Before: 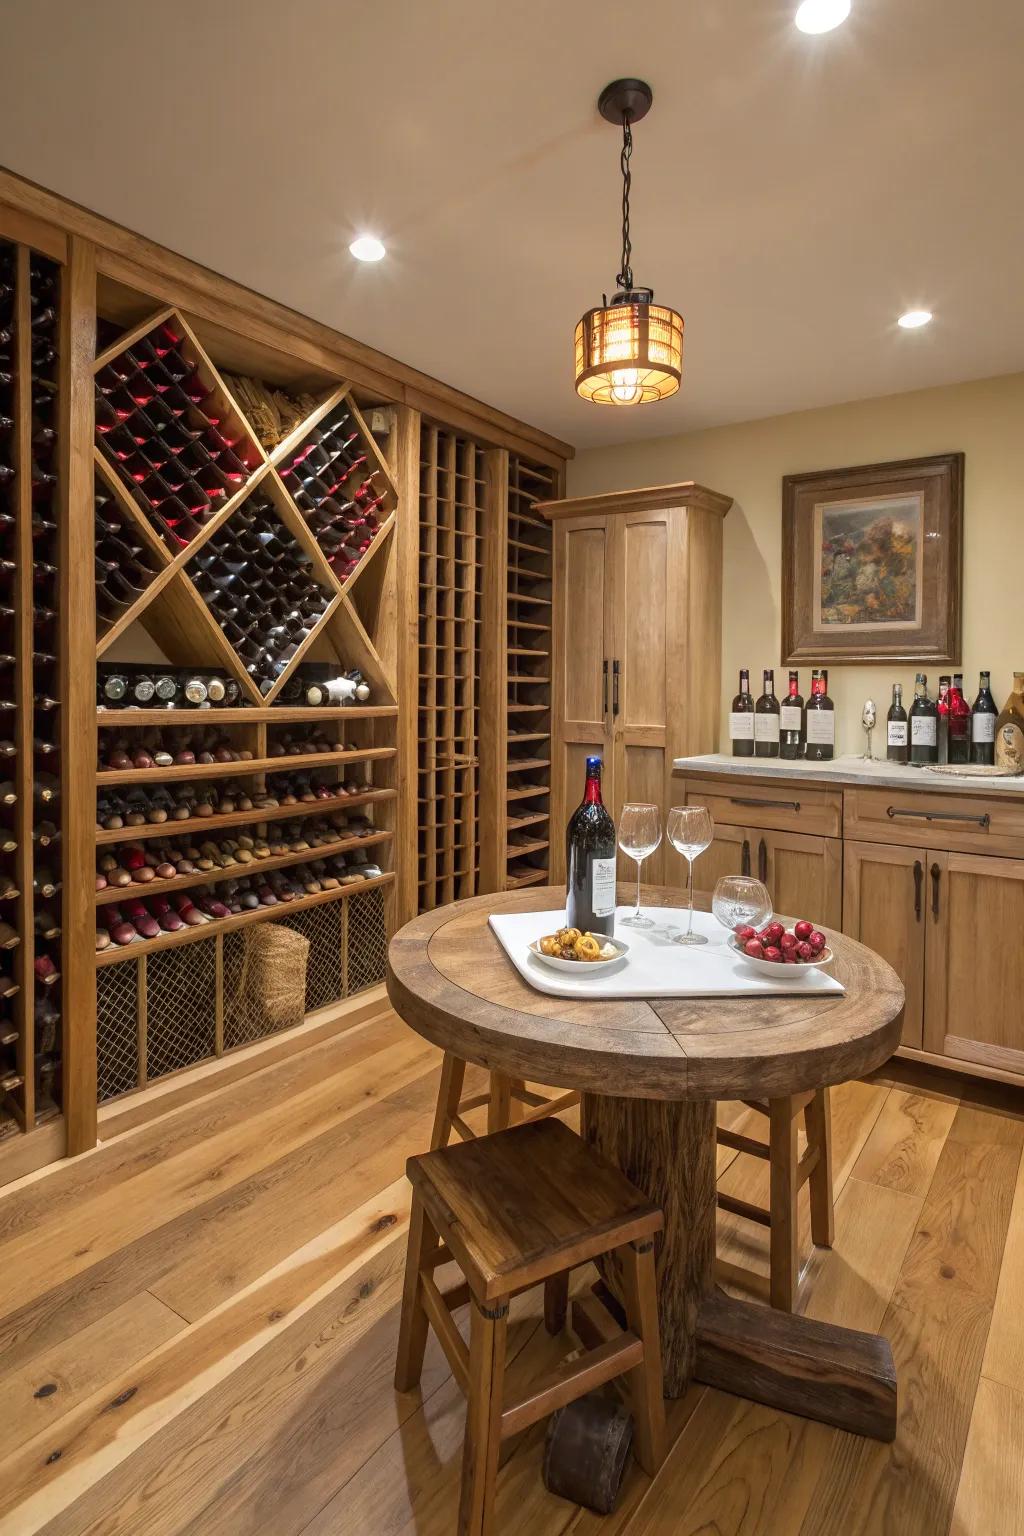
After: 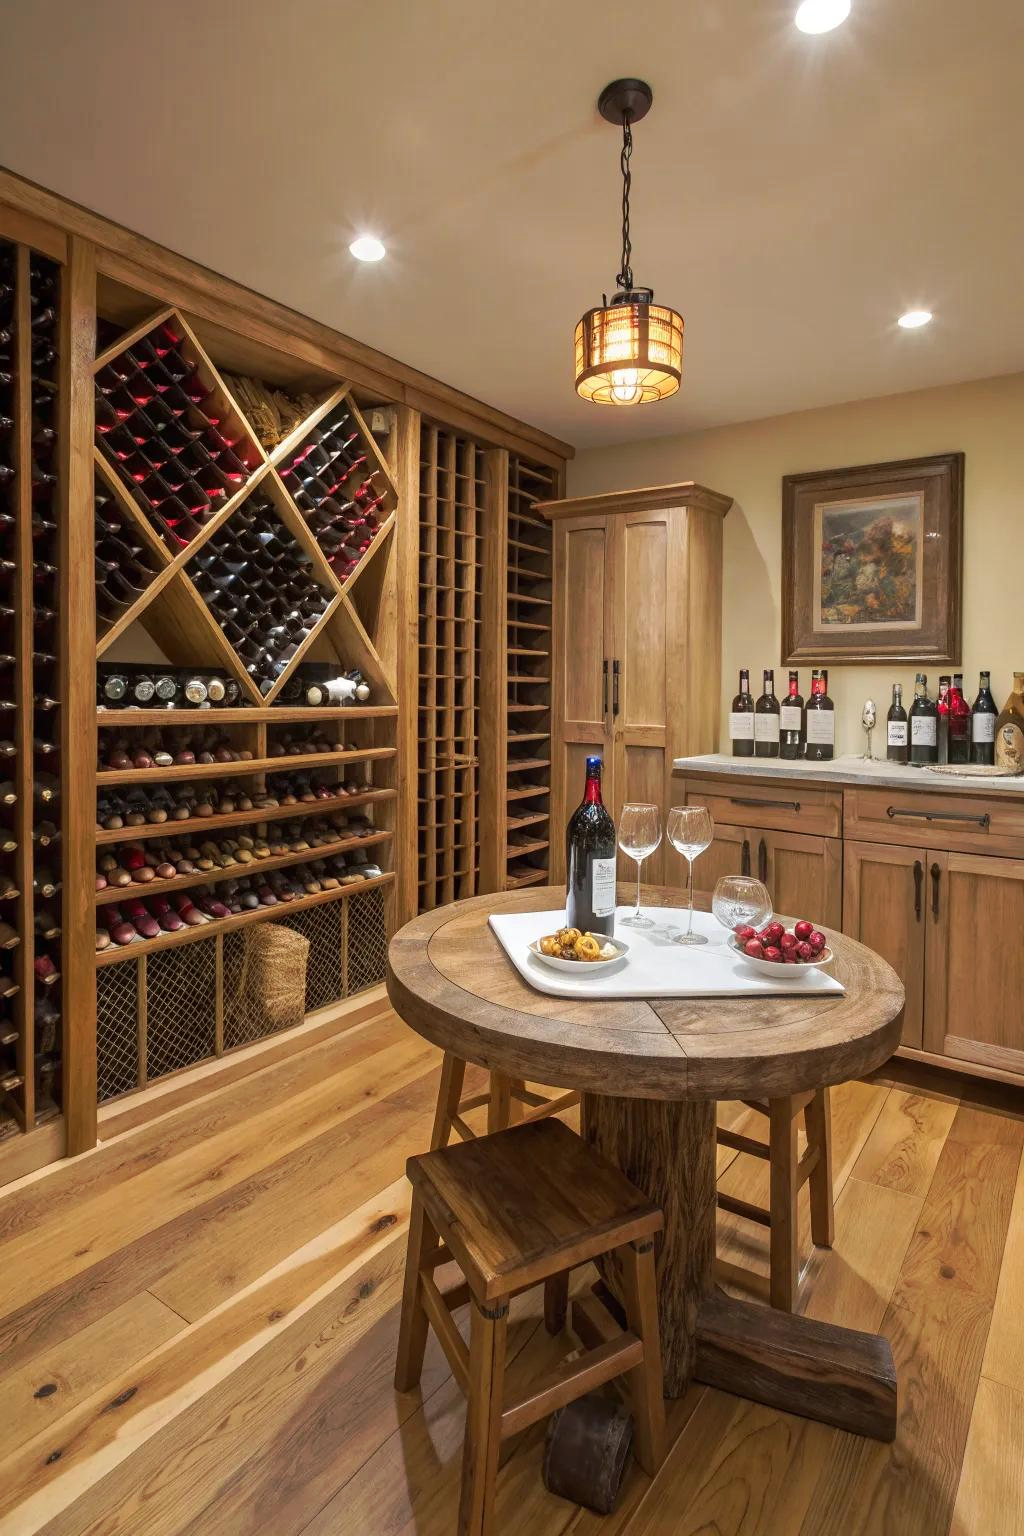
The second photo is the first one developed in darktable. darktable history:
tone curve: curves: ch0 [(0, 0) (0.003, 0.003) (0.011, 0.011) (0.025, 0.024) (0.044, 0.043) (0.069, 0.067) (0.1, 0.096) (0.136, 0.131) (0.177, 0.171) (0.224, 0.217) (0.277, 0.268) (0.335, 0.324) (0.399, 0.386) (0.468, 0.453) (0.543, 0.547) (0.623, 0.626) (0.709, 0.712) (0.801, 0.802) (0.898, 0.898) (1, 1)], preserve colors none
